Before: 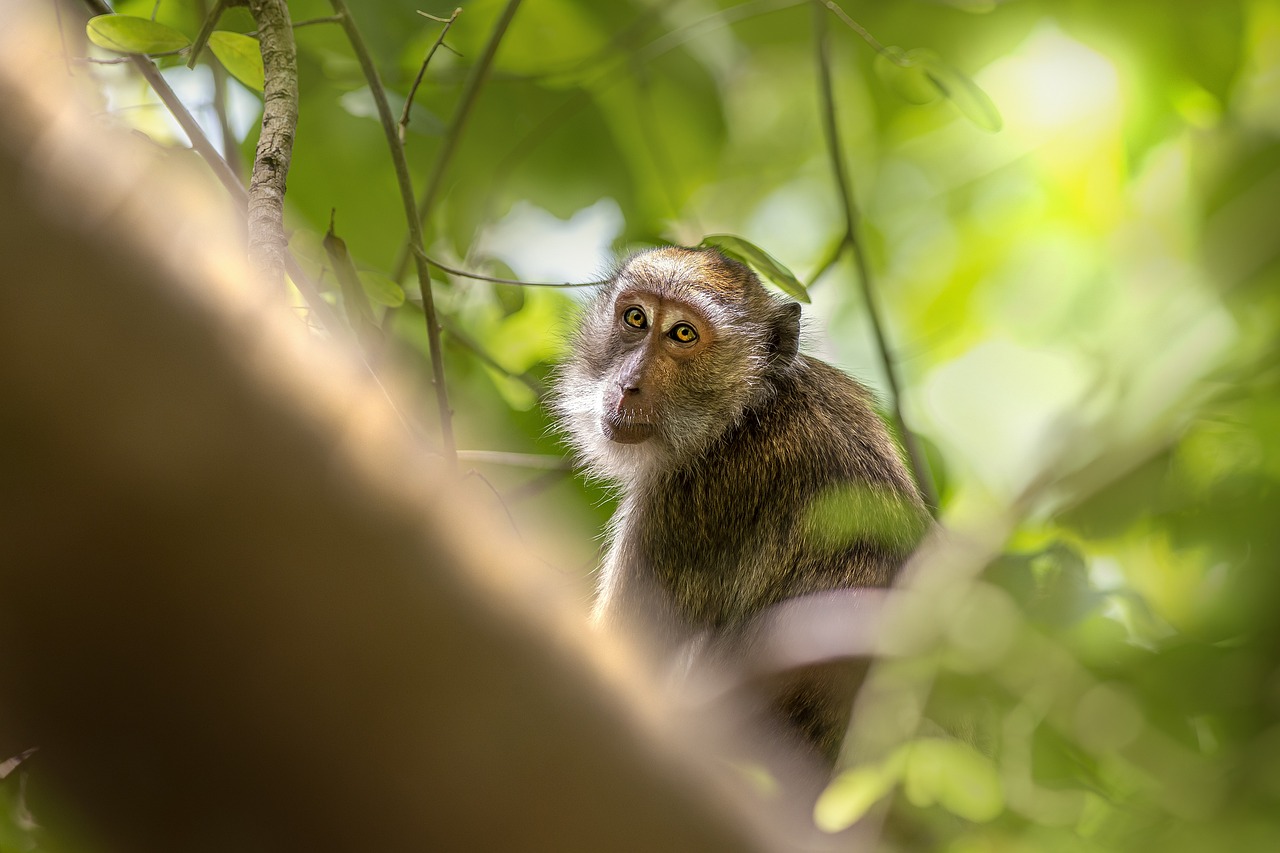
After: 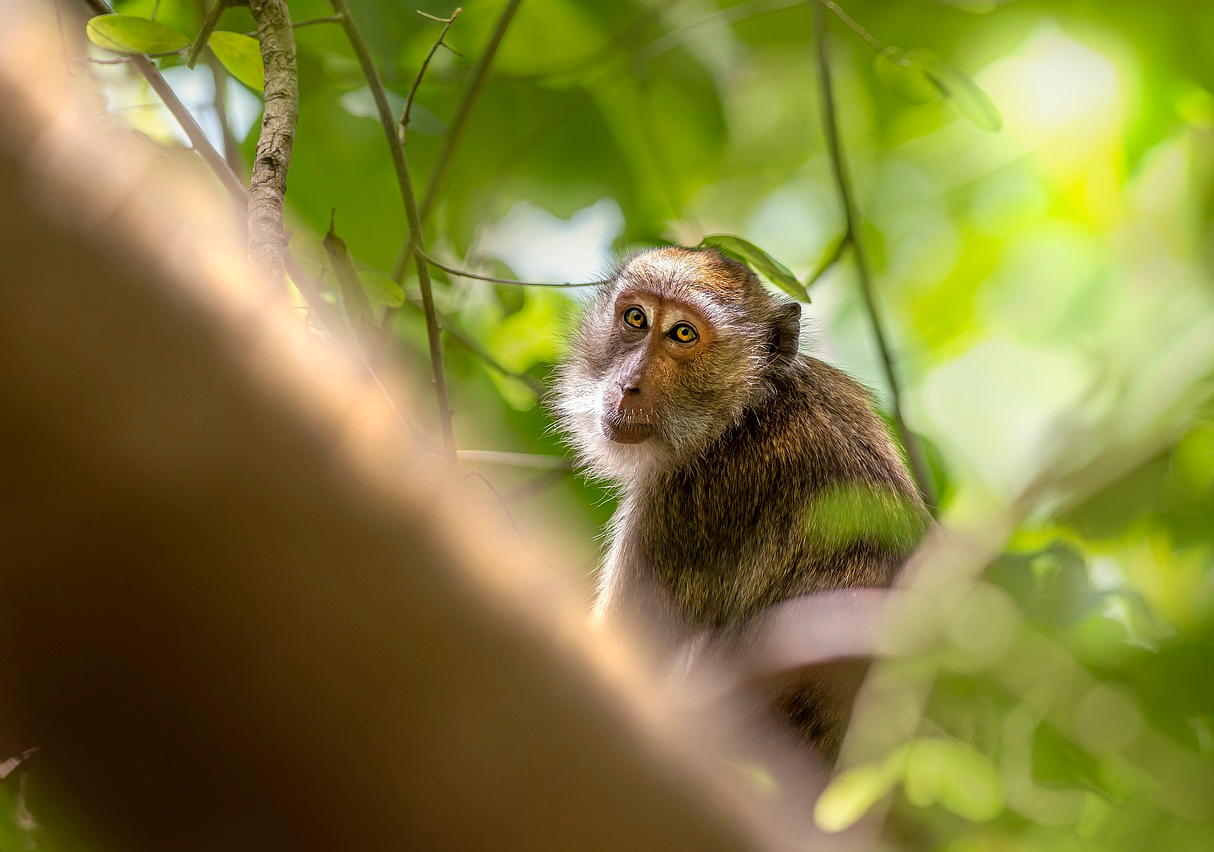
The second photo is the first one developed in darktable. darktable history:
crop and rotate: left 0%, right 5.109%
